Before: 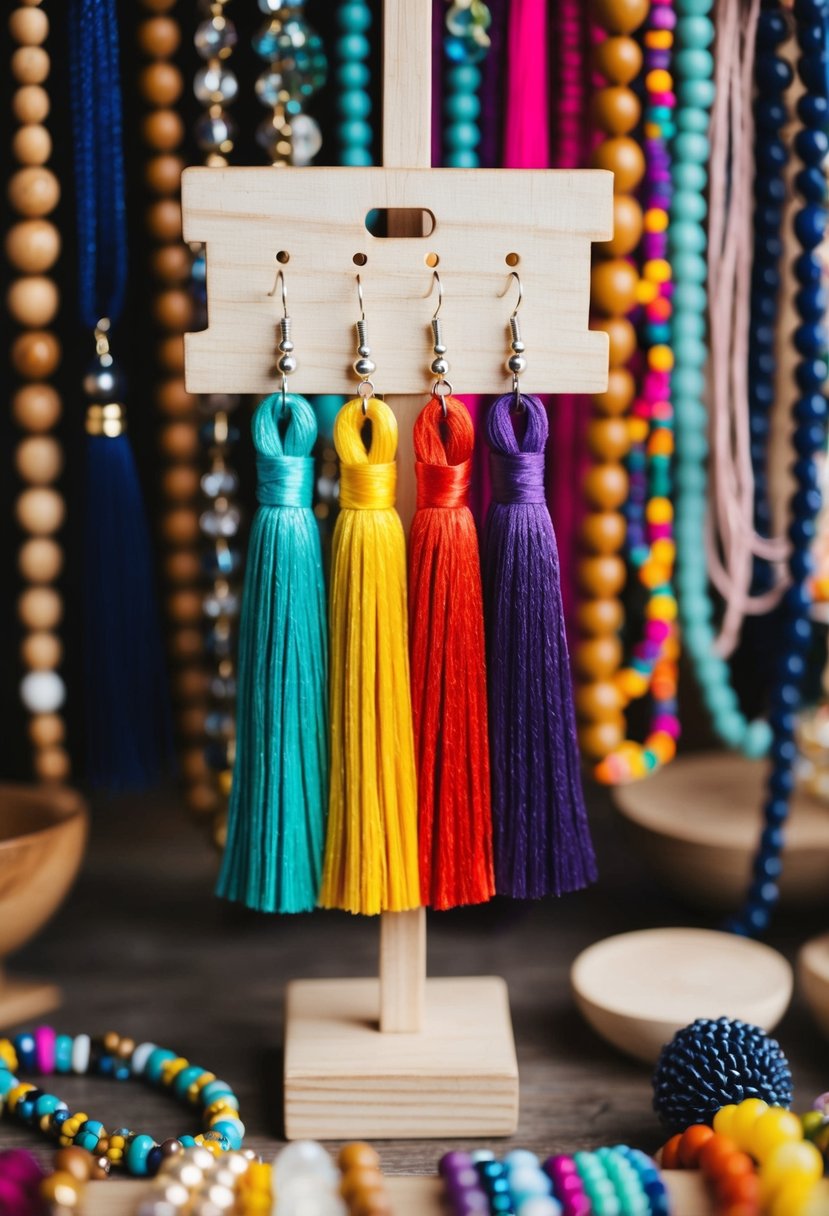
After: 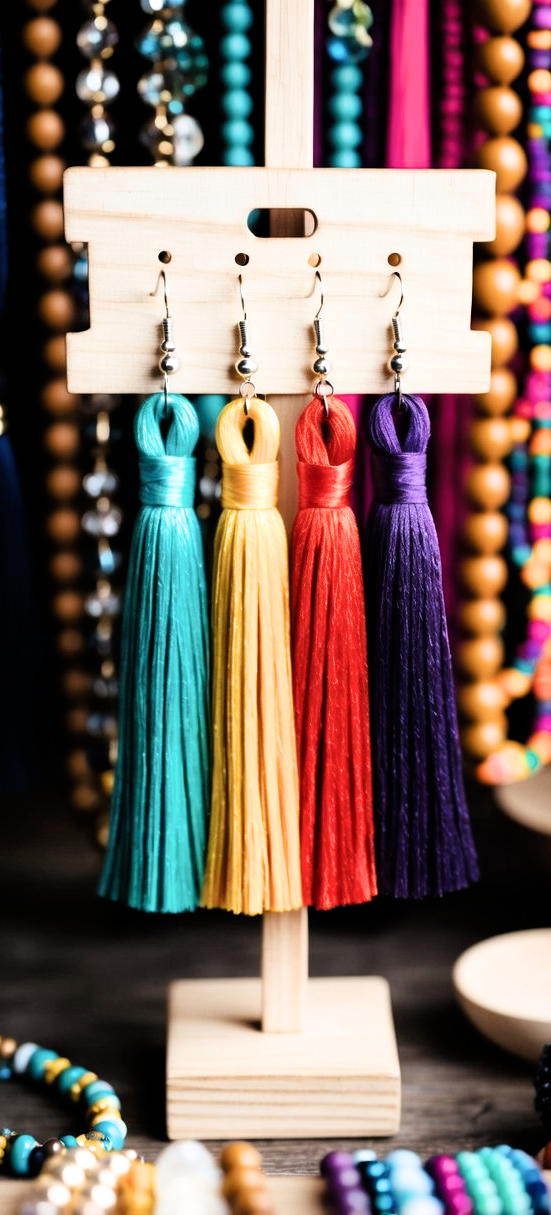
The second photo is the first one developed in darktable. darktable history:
crop and rotate: left 14.336%, right 19.096%
exposure: black level correction 0, exposure 0.199 EV, compensate highlight preservation false
filmic rgb: black relative exposure -6.41 EV, white relative exposure 2.42 EV, target white luminance 99.978%, hardness 5.24, latitude 0.373%, contrast 1.439, highlights saturation mix 2.7%
